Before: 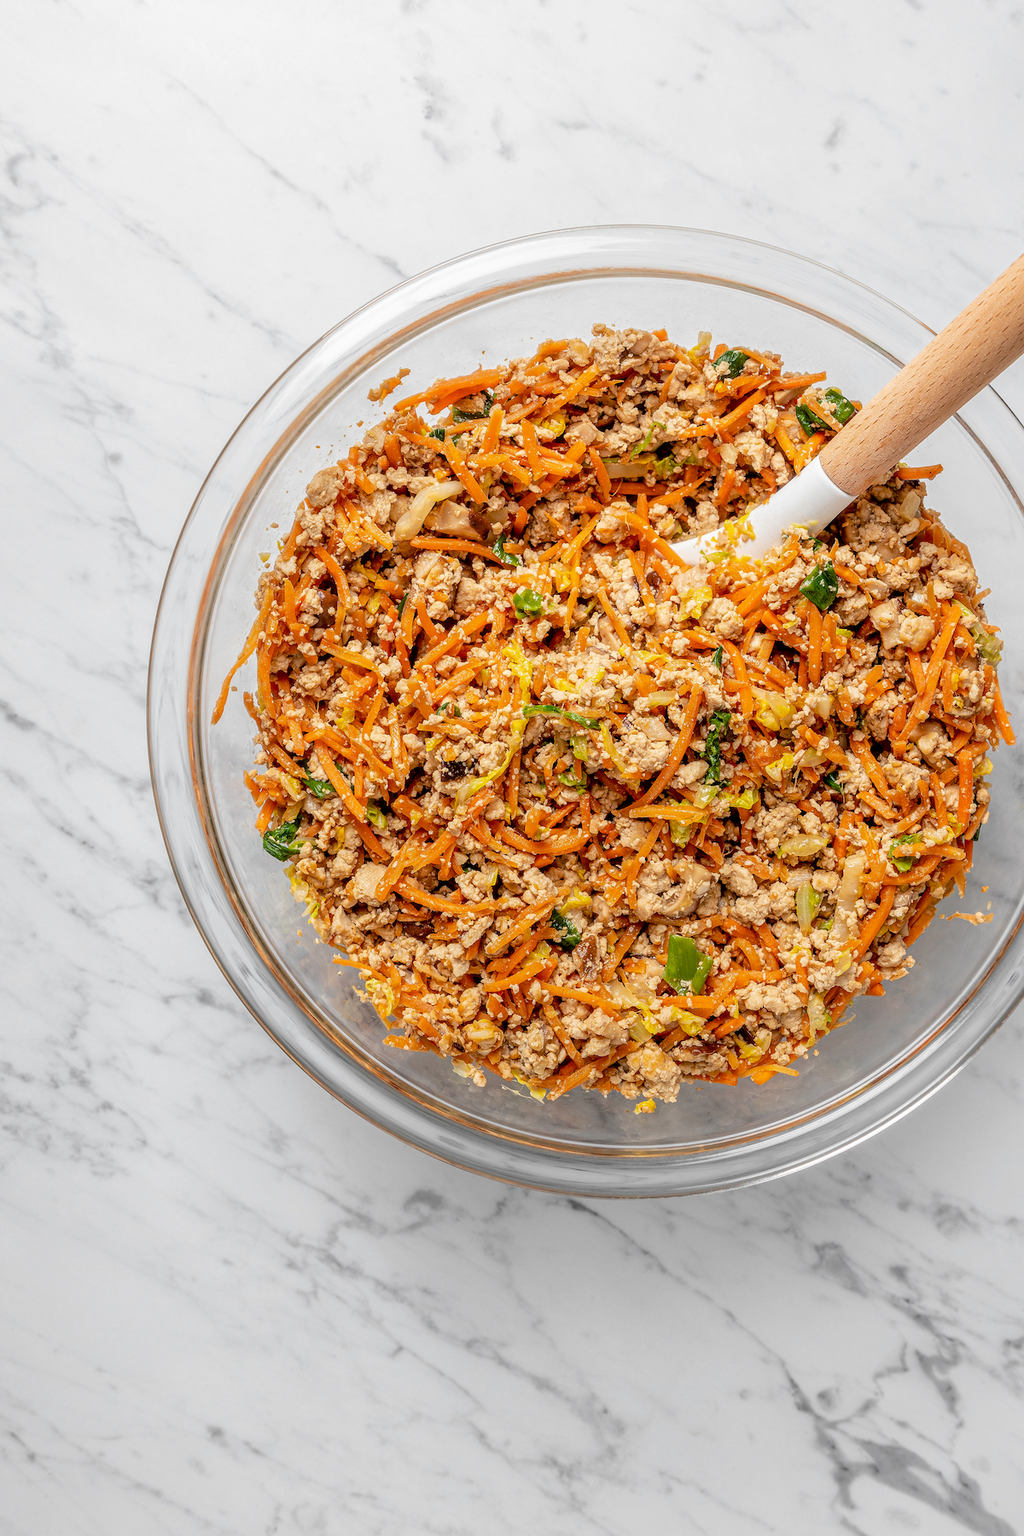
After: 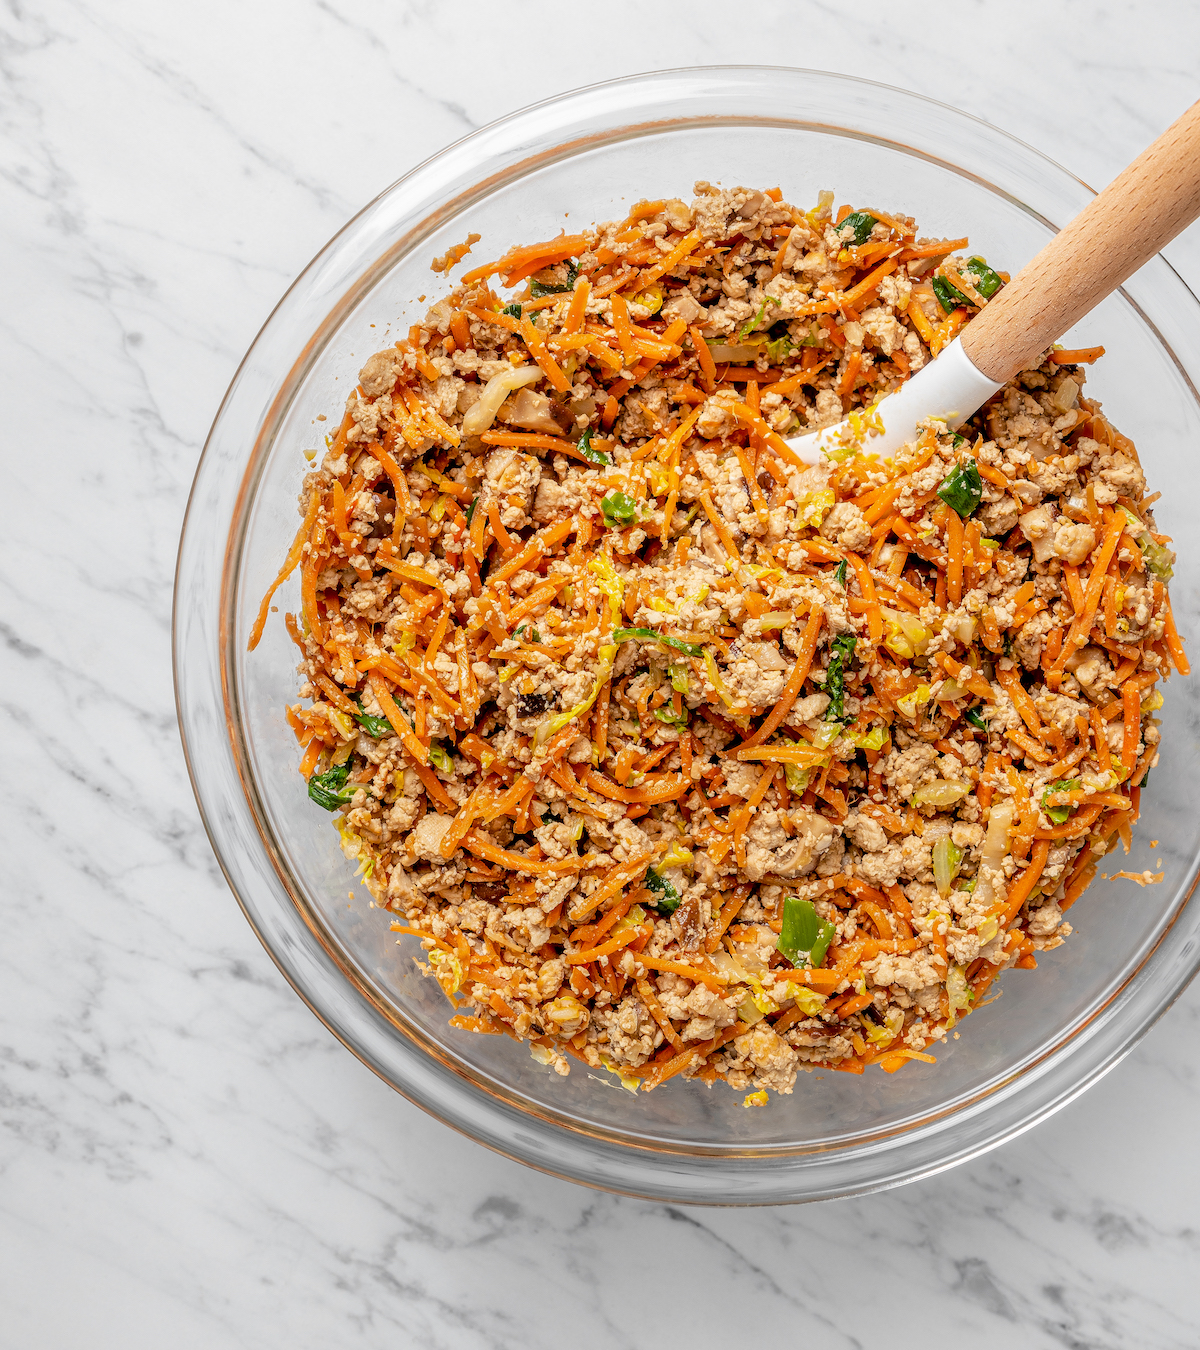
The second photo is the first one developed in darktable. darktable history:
crop: top 11.029%, bottom 13.928%
